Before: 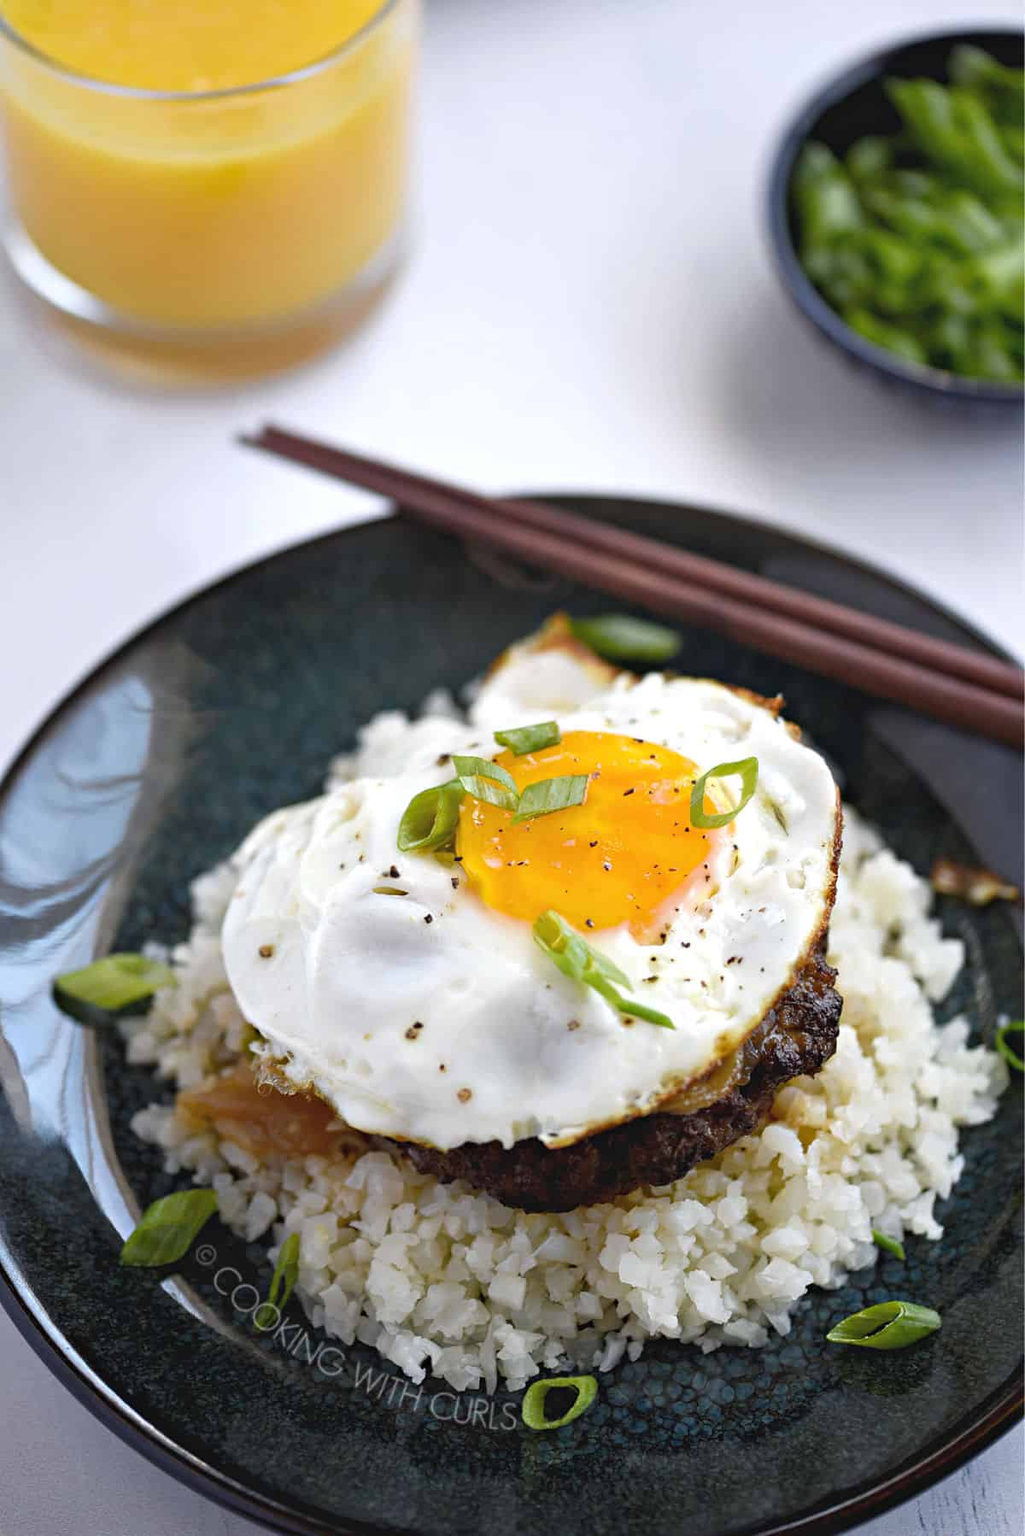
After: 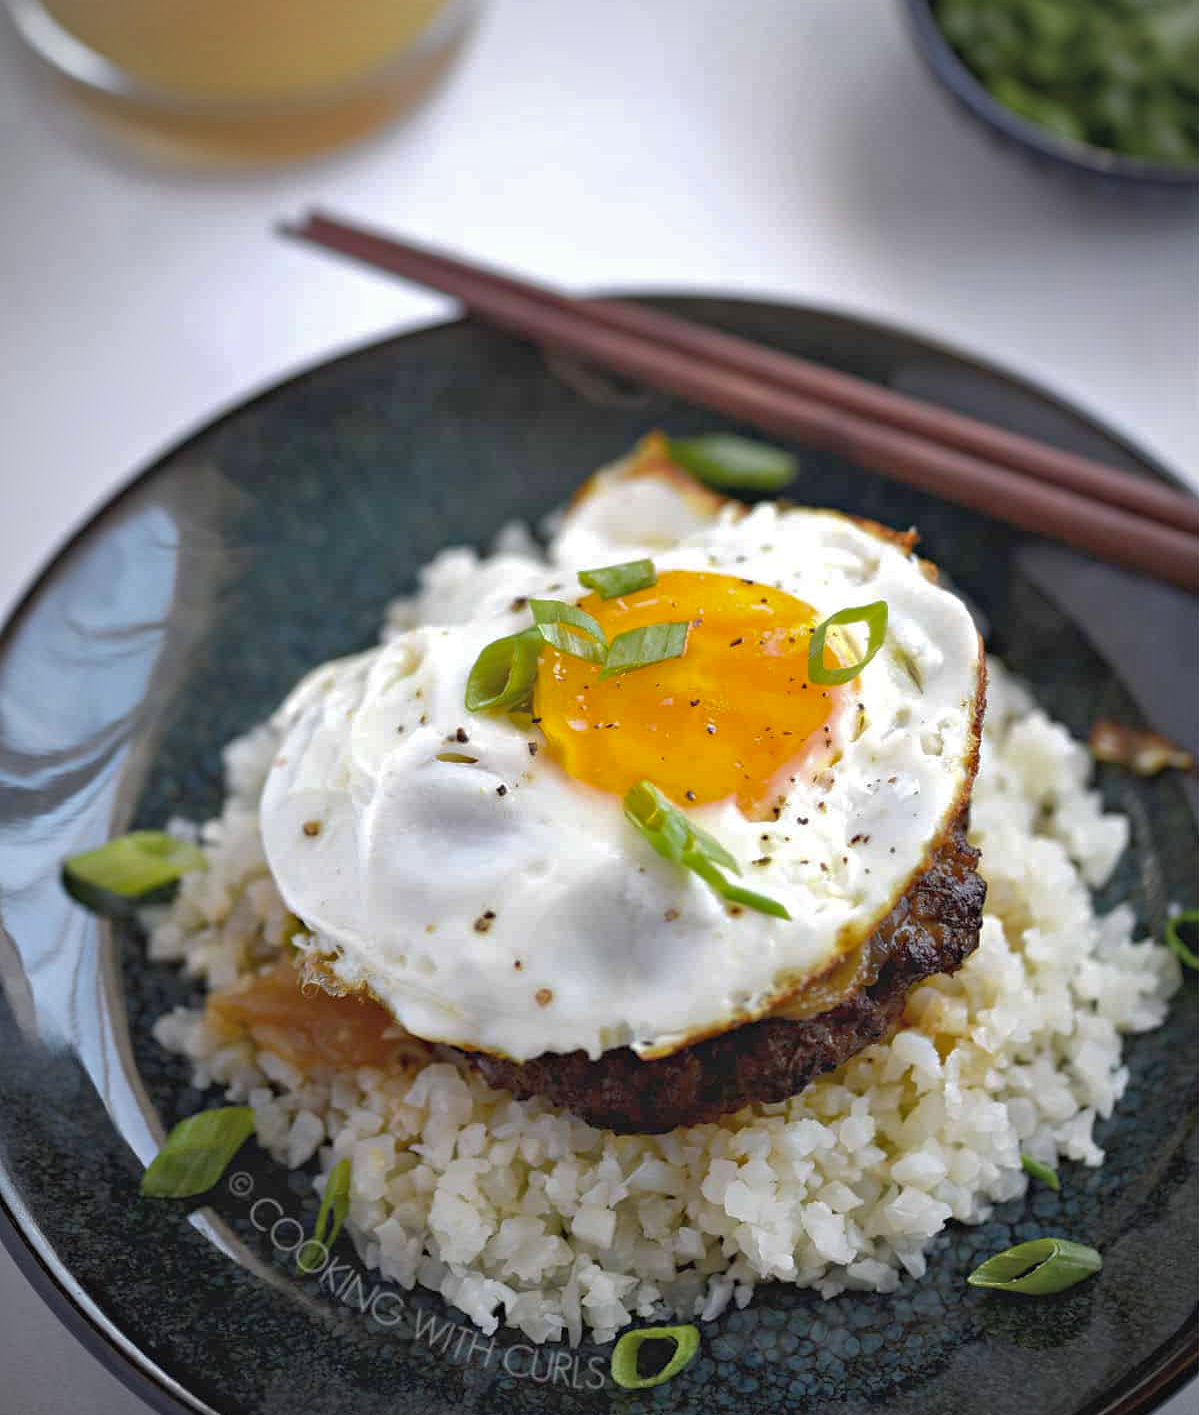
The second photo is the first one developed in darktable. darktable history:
shadows and highlights: on, module defaults
crop and rotate: top 15.946%, bottom 5.348%
vignetting: fall-off start 81.81%, fall-off radius 61.37%, automatic ratio true, width/height ratio 1.421
